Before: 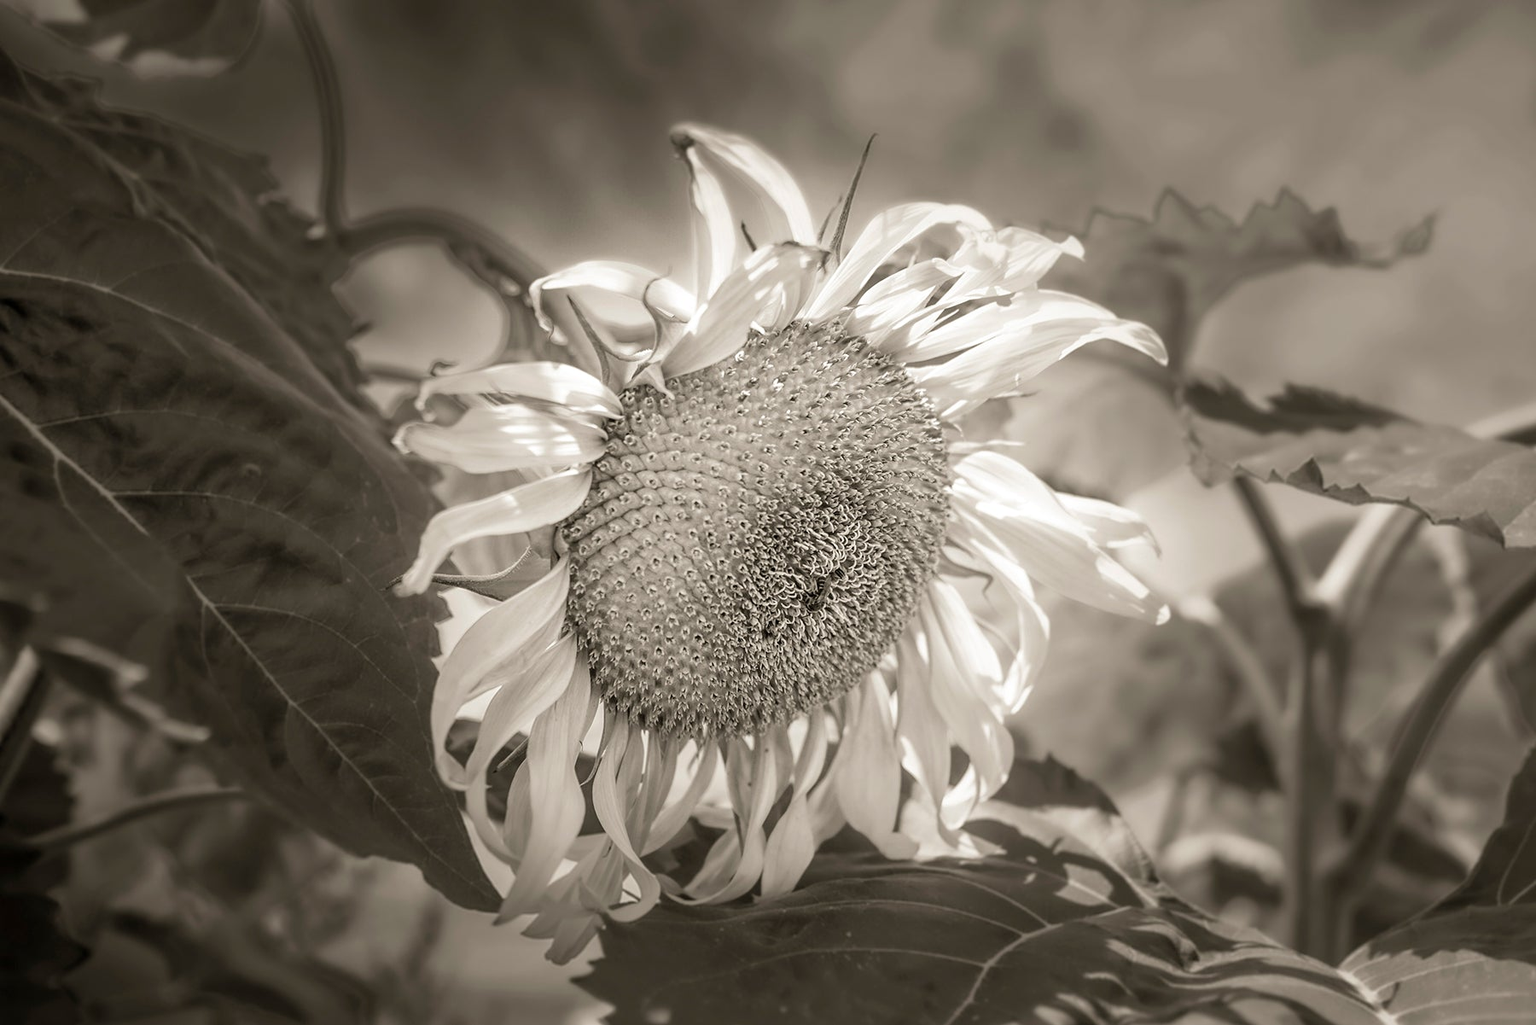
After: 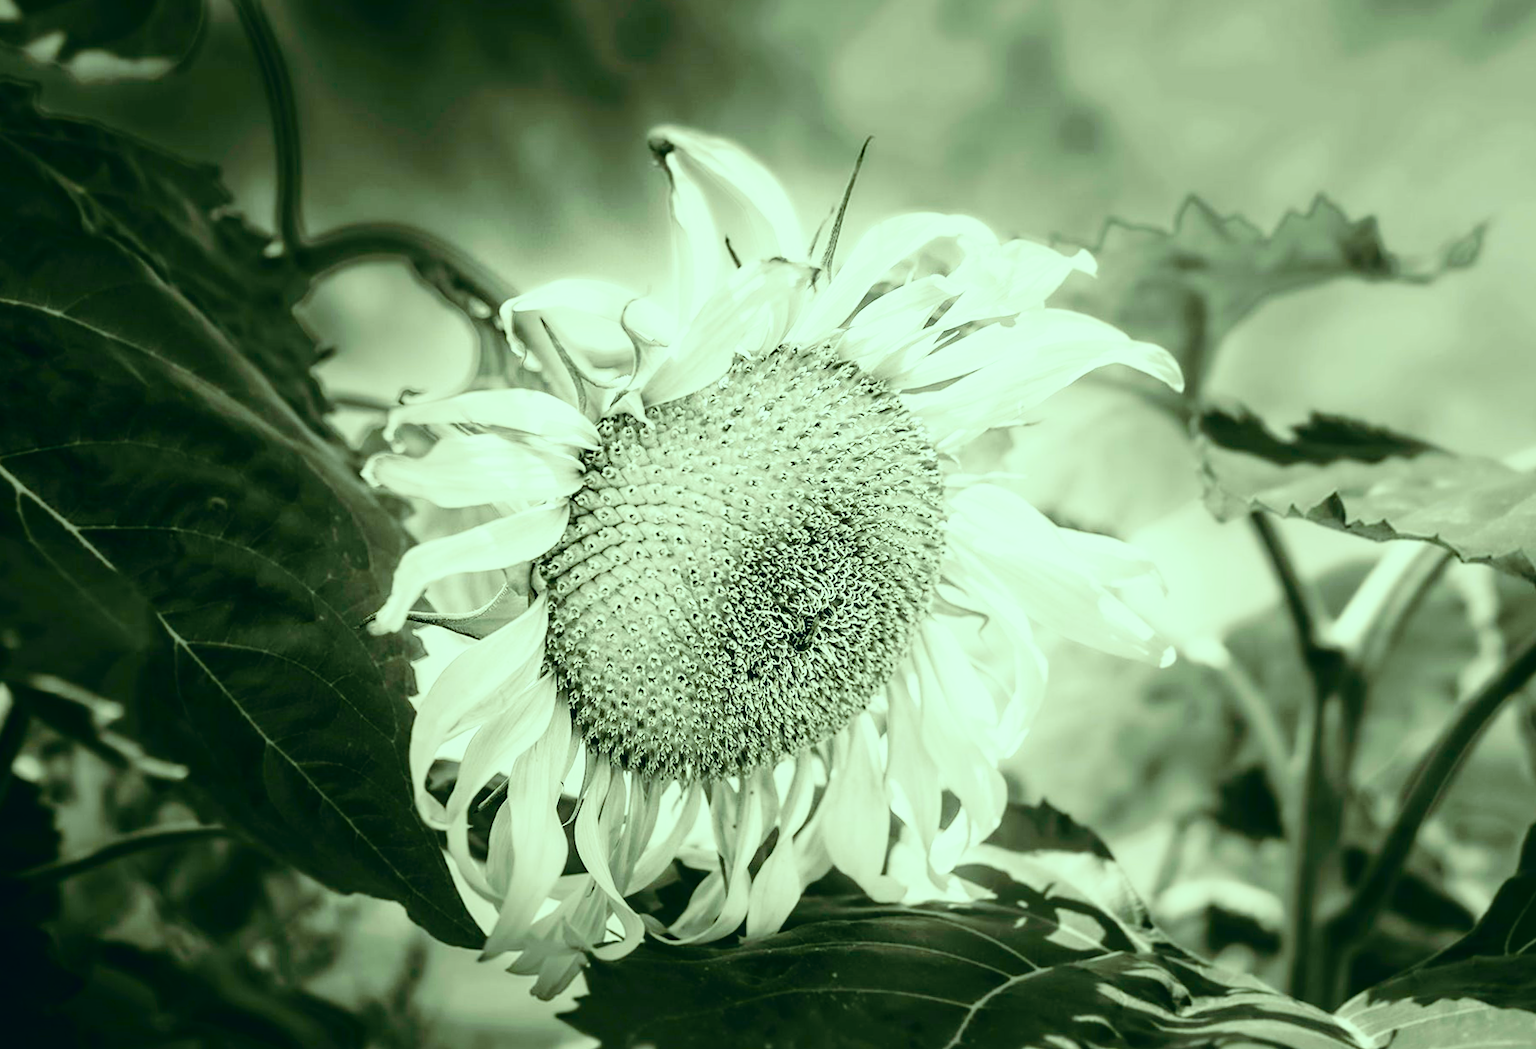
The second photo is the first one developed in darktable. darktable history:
color correction: highlights a* -20.08, highlights b* 9.8, shadows a* -20.4, shadows b* -10.76
base curve: curves: ch0 [(0, 0) (0.028, 0.03) (0.121, 0.232) (0.46, 0.748) (0.859, 0.968) (1, 1)], preserve colors none
color balance rgb: perceptual saturation grading › global saturation 20%, perceptual saturation grading › highlights -25%, perceptual saturation grading › shadows 25%
contrast brightness saturation: contrast 0.21, brightness -0.11, saturation 0.21
rotate and perspective: rotation 0.074°, lens shift (vertical) 0.096, lens shift (horizontal) -0.041, crop left 0.043, crop right 0.952, crop top 0.024, crop bottom 0.979
